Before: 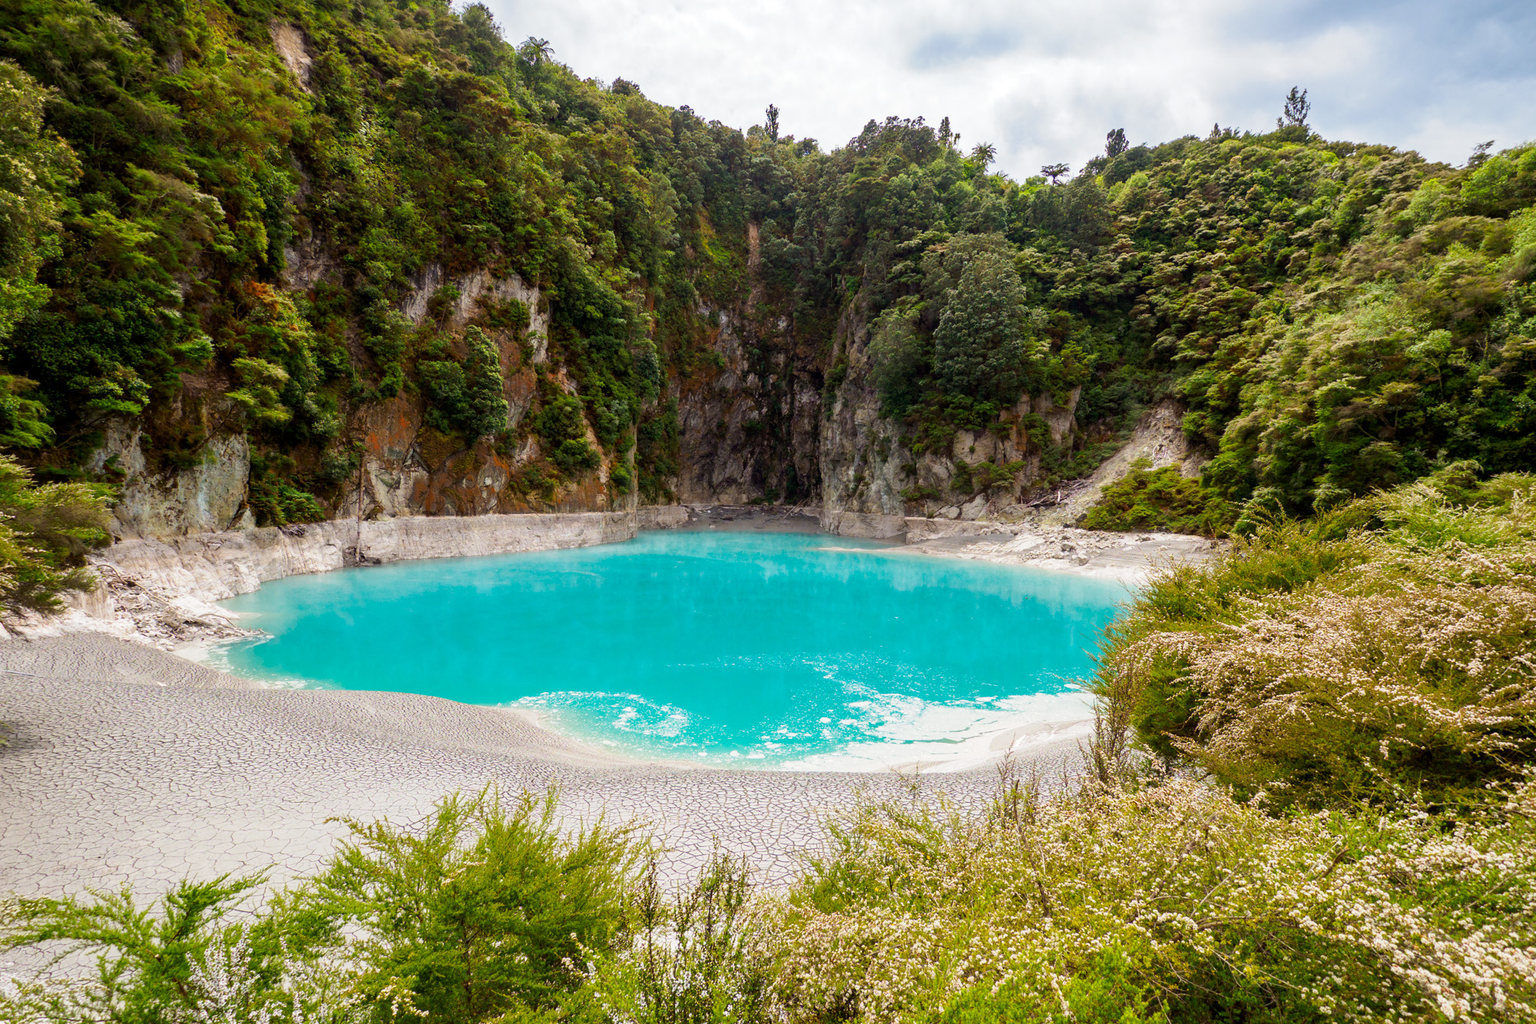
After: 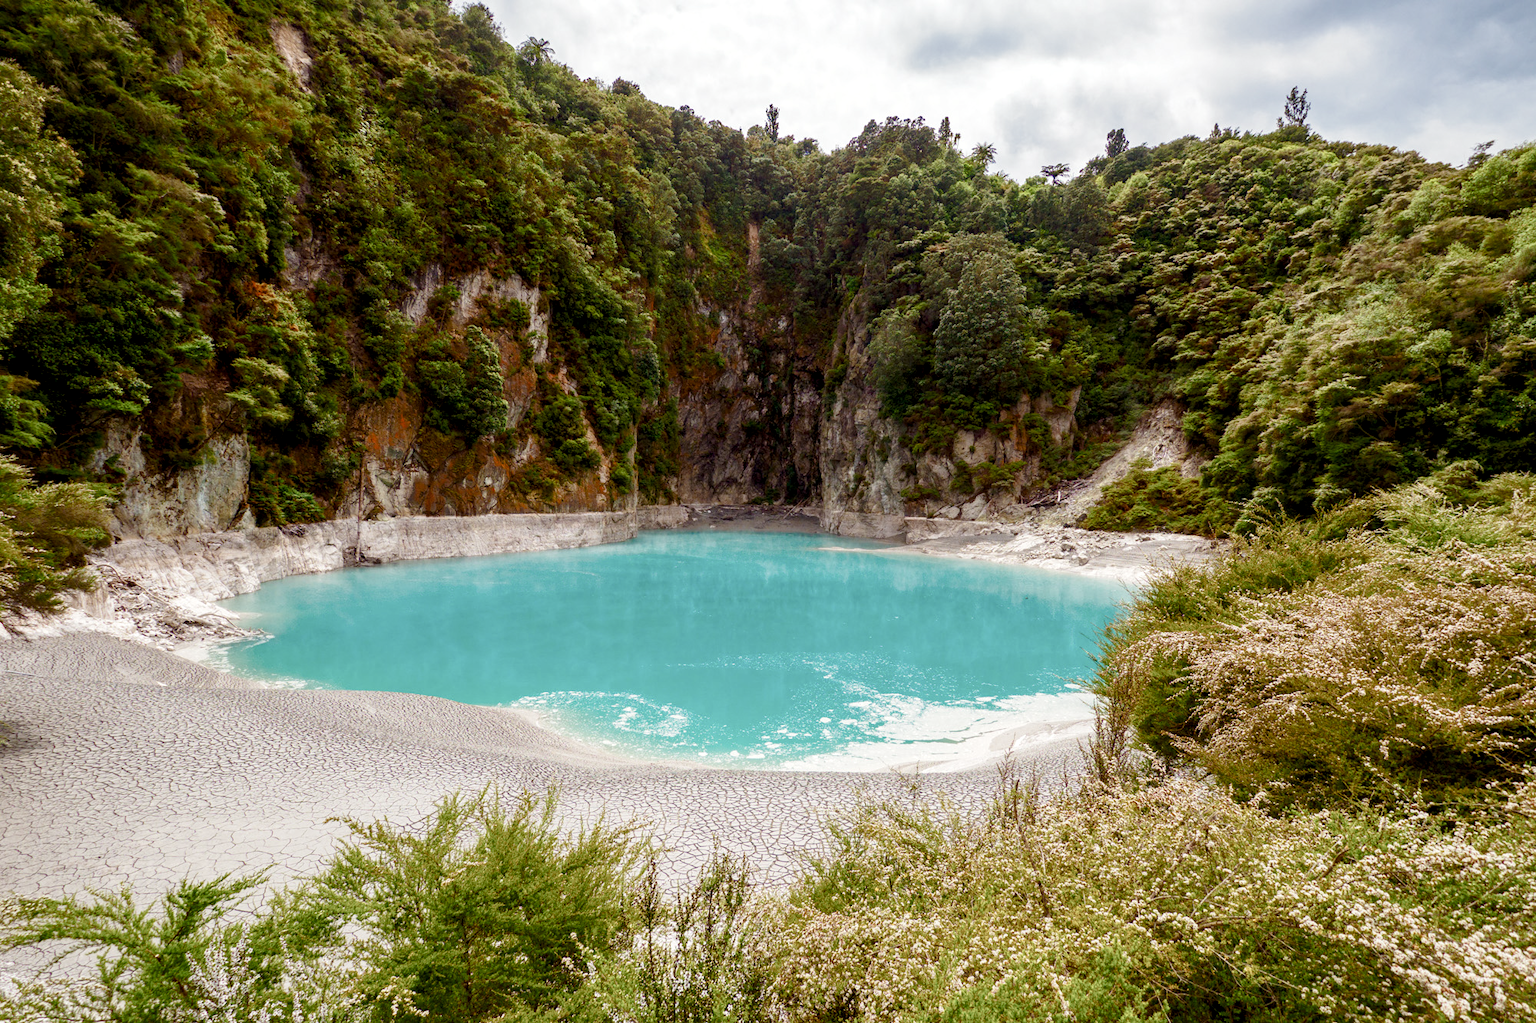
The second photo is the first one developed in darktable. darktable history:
local contrast: highlights 104%, shadows 103%, detail 120%, midtone range 0.2
color balance rgb: power › luminance -3.568%, power › chroma 0.562%, power › hue 38.84°, linear chroma grading › shadows -1.637%, linear chroma grading › highlights -13.977%, linear chroma grading › global chroma -9.47%, linear chroma grading › mid-tones -10.399%, perceptual saturation grading › global saturation 25.563%, perceptual saturation grading › highlights -50.495%, perceptual saturation grading › shadows 31.094%, global vibrance 14.93%
